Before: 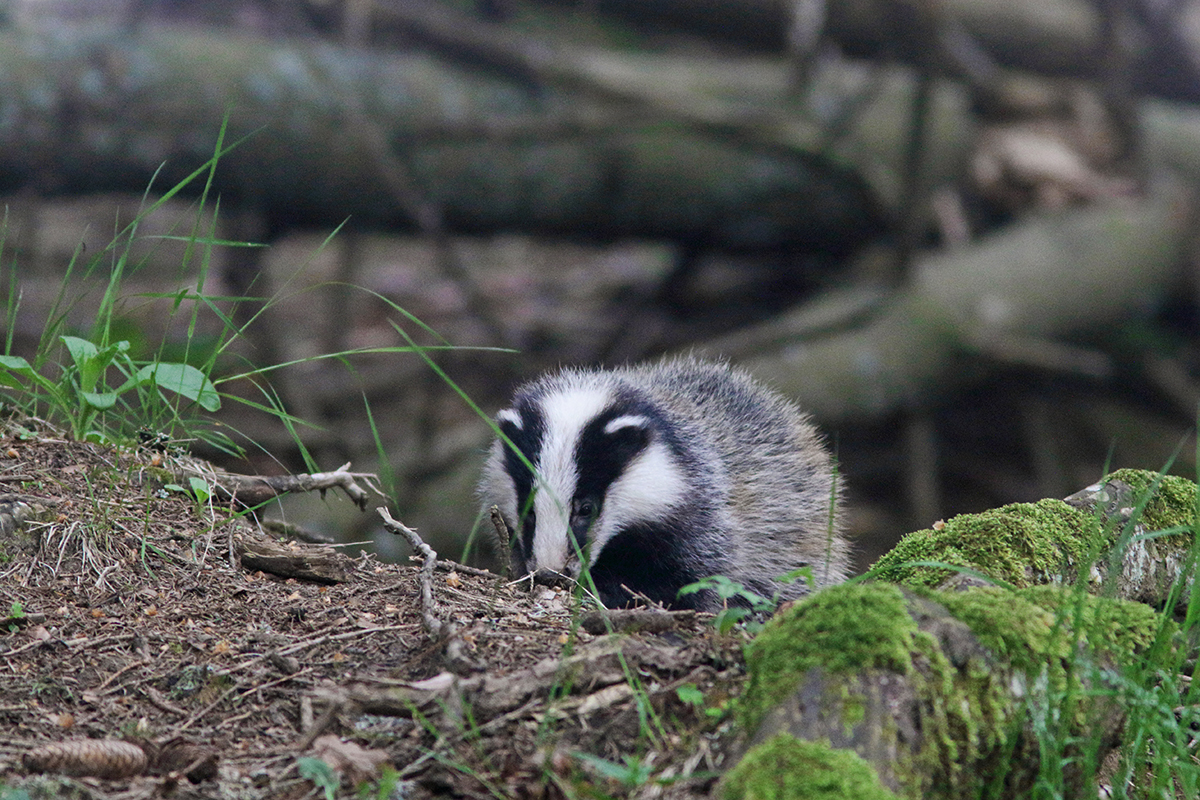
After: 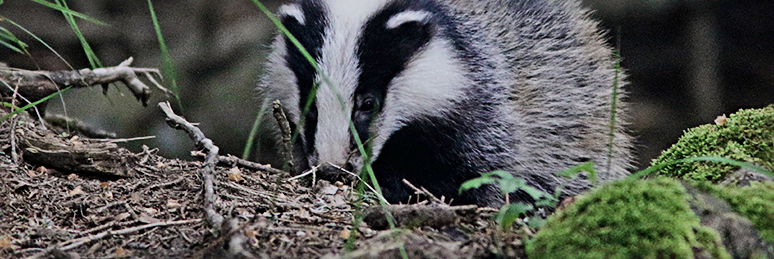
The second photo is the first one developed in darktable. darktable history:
filmic rgb: black relative exposure -8.02 EV, white relative exposure 4.04 EV, threshold 5.98 EV, hardness 4.16, contrast 1.379, contrast in shadows safe, enable highlight reconstruction true
sharpen: radius 3.964
crop: left 18.172%, top 50.686%, right 17.26%, bottom 16.826%
tone equalizer: -8 EV 0.289 EV, -7 EV 0.447 EV, -6 EV 0.398 EV, -5 EV 0.217 EV, -3 EV -0.264 EV, -2 EV -0.444 EV, -1 EV -0.437 EV, +0 EV -0.231 EV, edges refinement/feathering 500, mask exposure compensation -1.57 EV, preserve details guided filter
